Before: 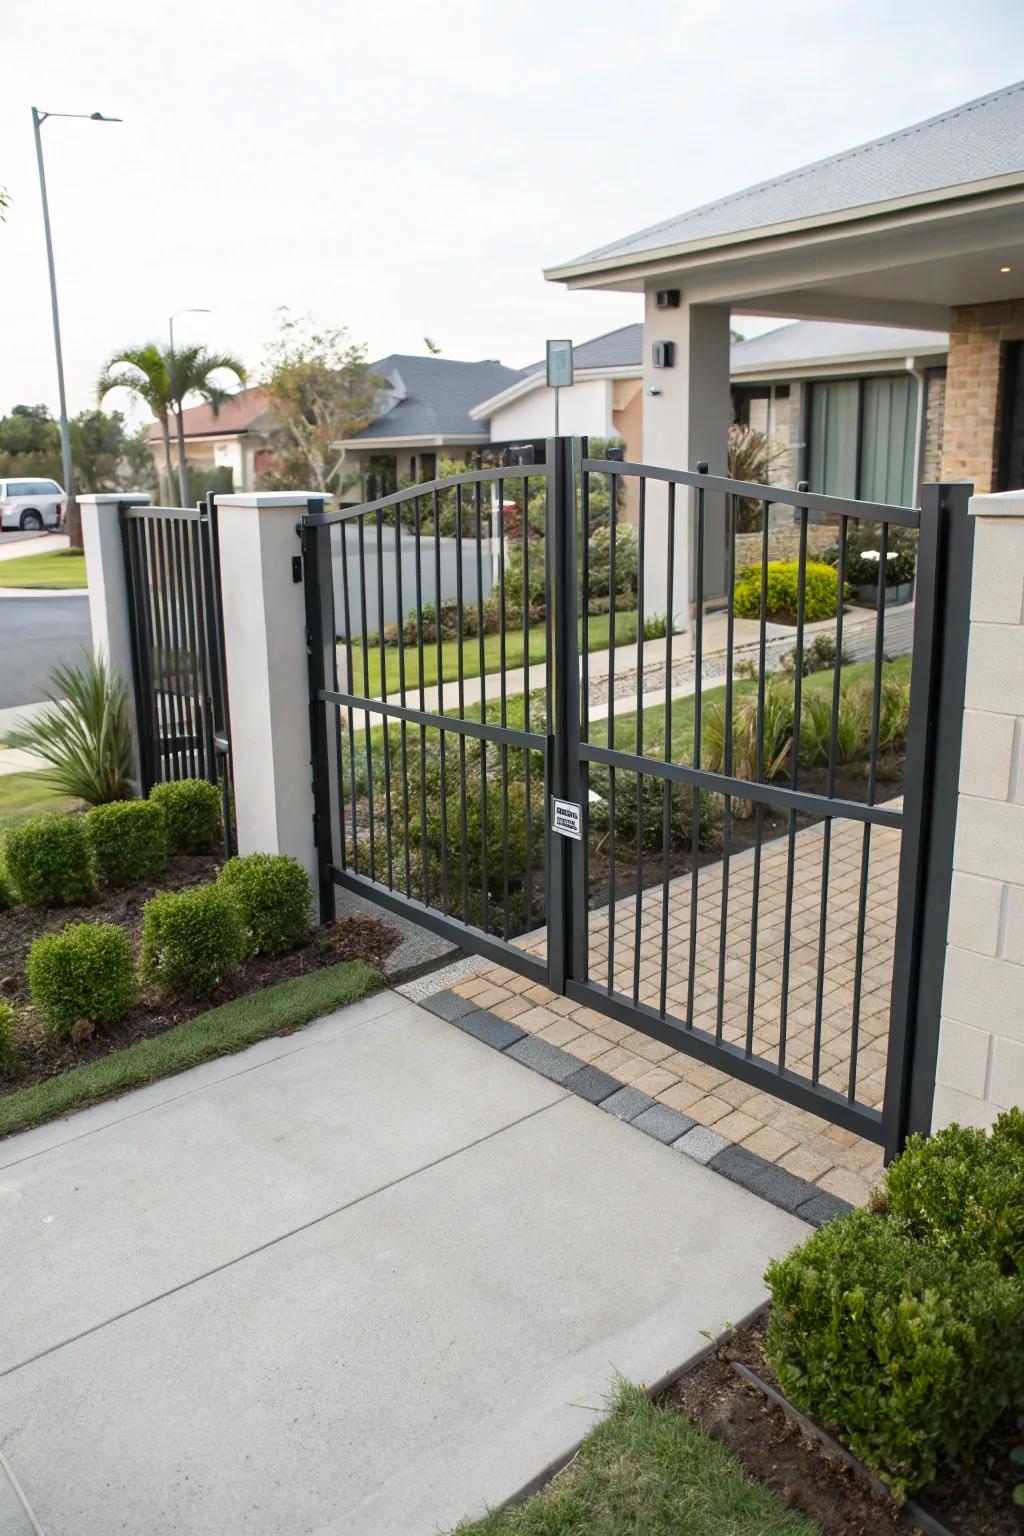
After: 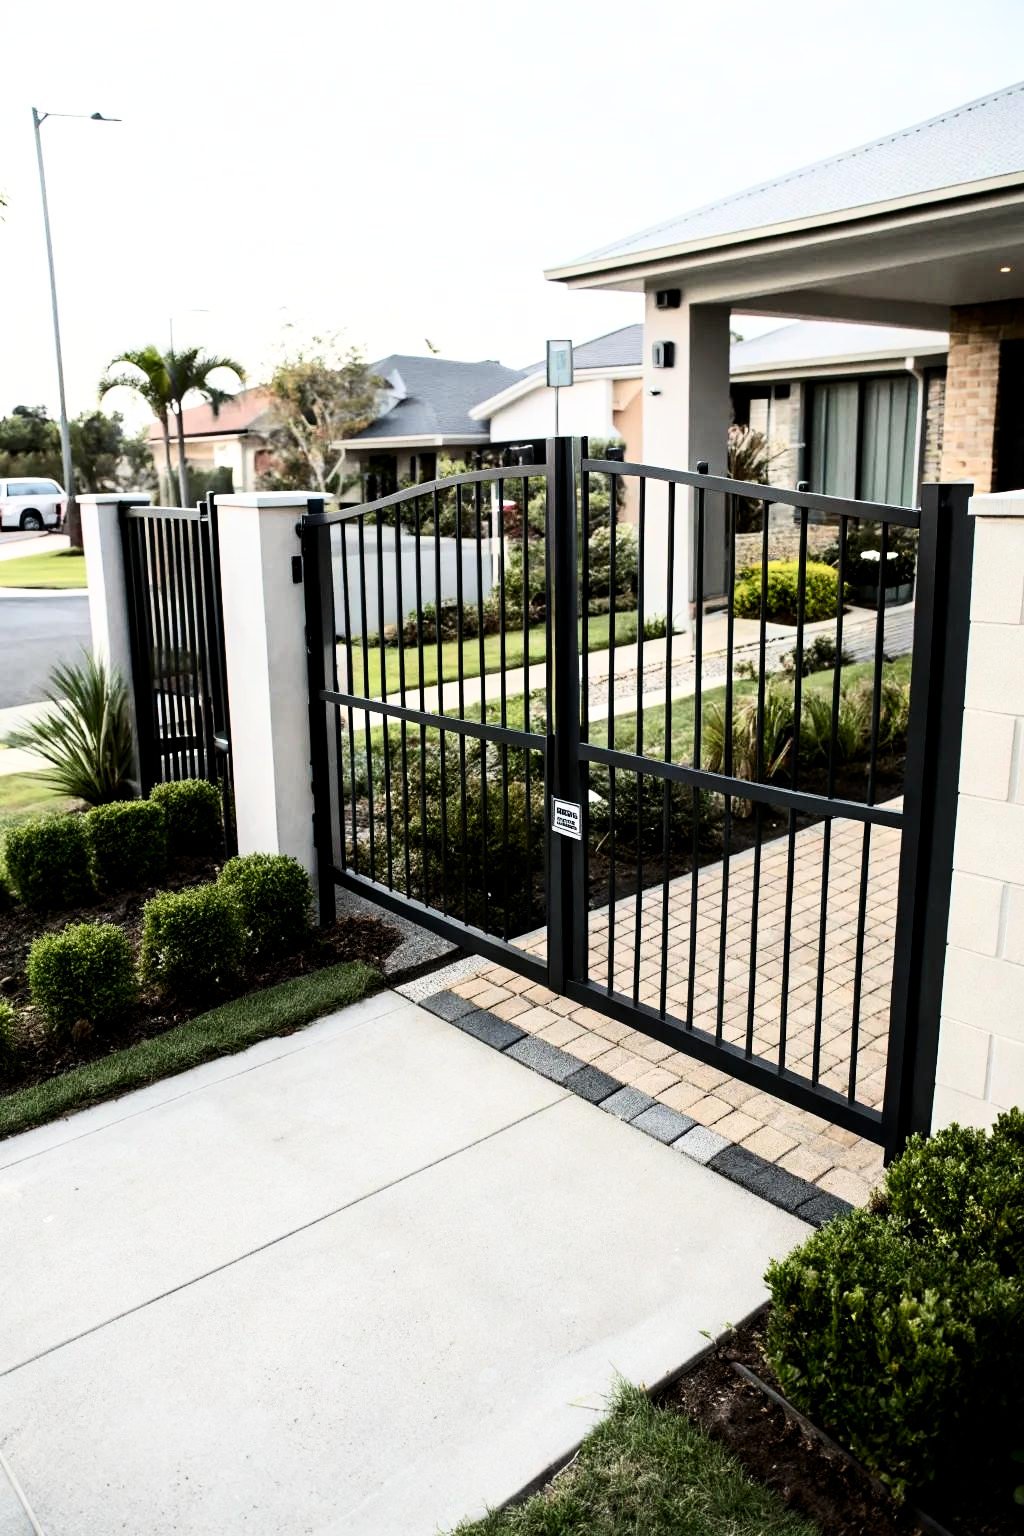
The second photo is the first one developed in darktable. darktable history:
filmic rgb: black relative exposure -5.53 EV, white relative exposure 2.48 EV, target black luminance 0%, hardness 4.53, latitude 67.23%, contrast 1.452, shadows ↔ highlights balance -3.59%
color calibration: illuminant same as pipeline (D50), adaptation XYZ, x 0.345, y 0.358, temperature 5004.66 K
tone equalizer: on, module defaults
contrast brightness saturation: contrast 0.275
